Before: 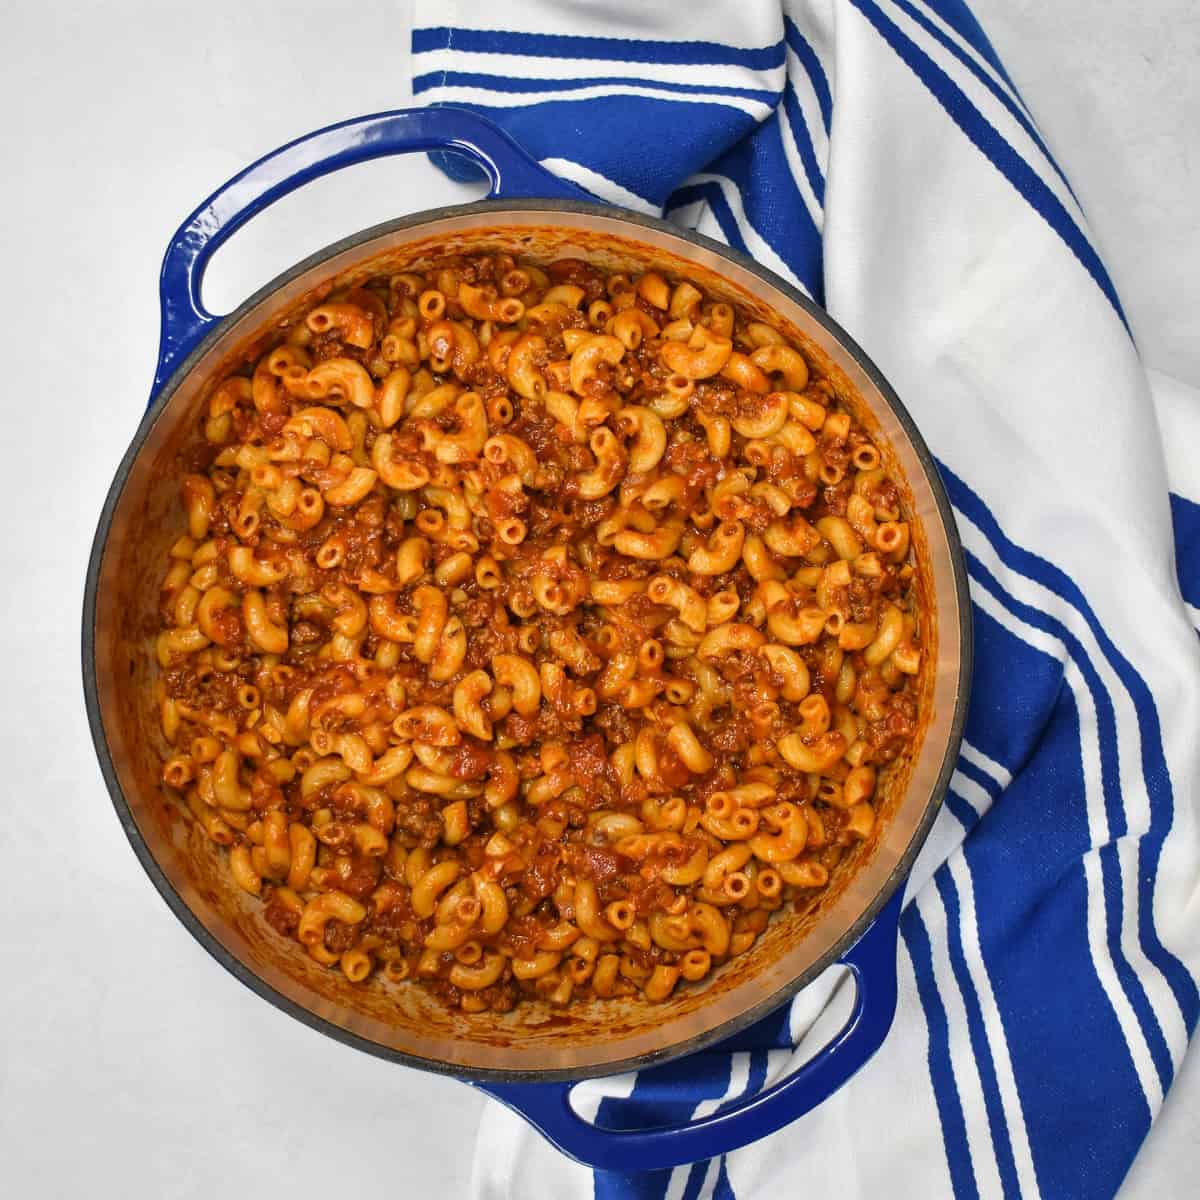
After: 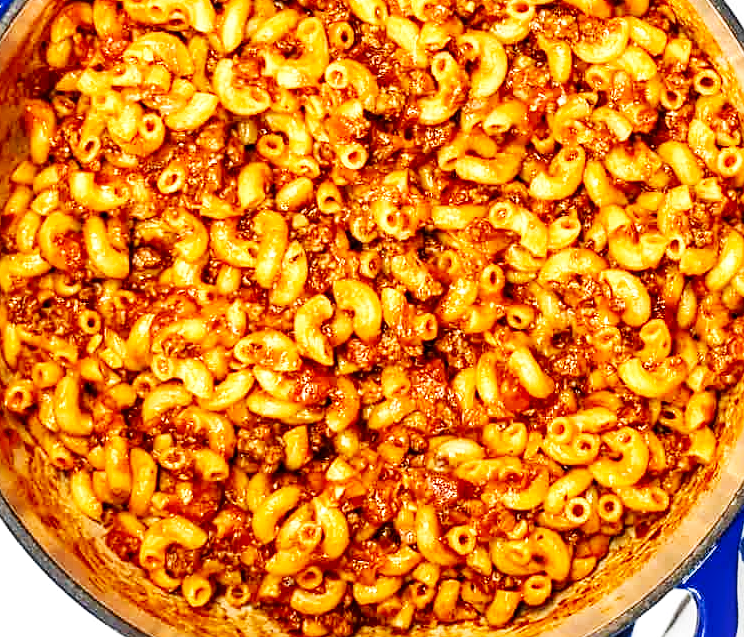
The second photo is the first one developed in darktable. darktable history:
sharpen: on, module defaults
local contrast: detail 140%
crop: left 13.312%, top 31.28%, right 24.627%, bottom 15.582%
base curve: curves: ch0 [(0, 0.003) (0.001, 0.002) (0.006, 0.004) (0.02, 0.022) (0.048, 0.086) (0.094, 0.234) (0.162, 0.431) (0.258, 0.629) (0.385, 0.8) (0.548, 0.918) (0.751, 0.988) (1, 1)], preserve colors none
